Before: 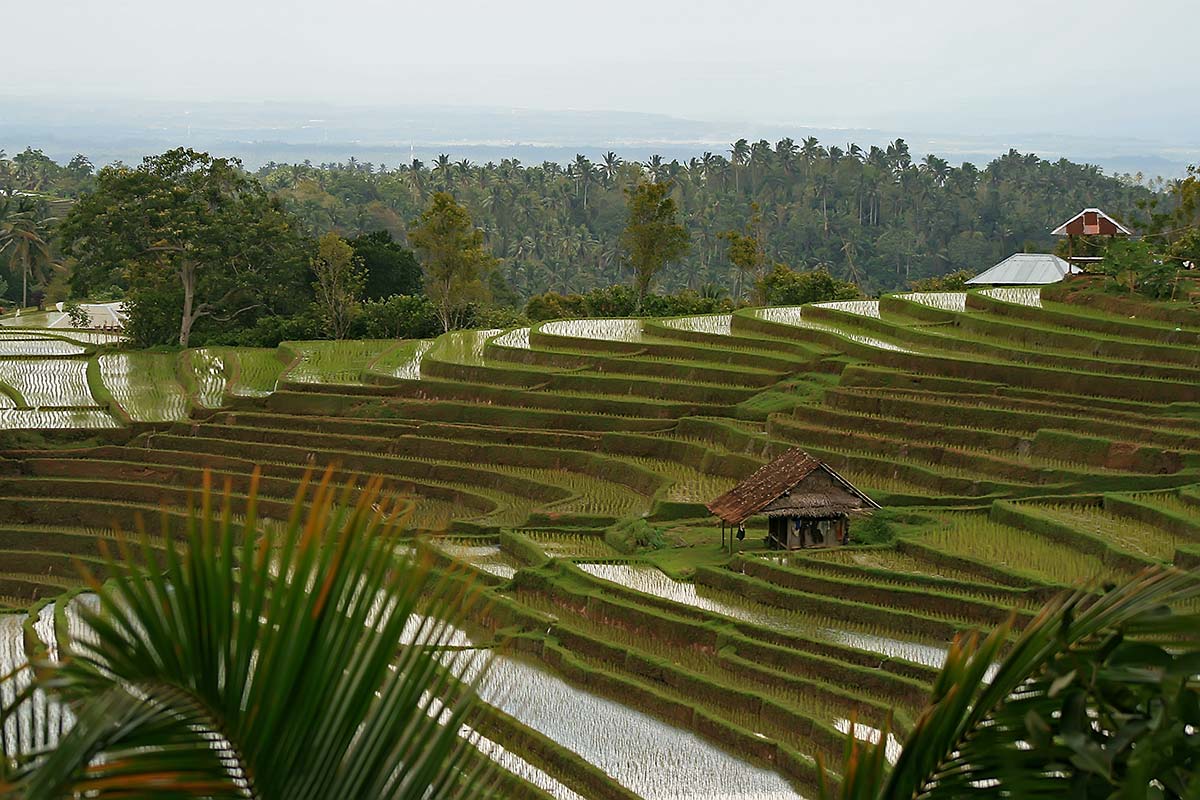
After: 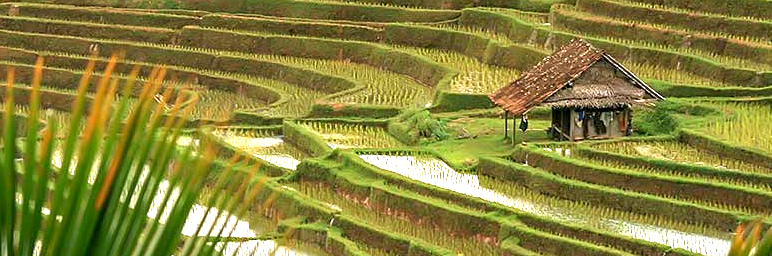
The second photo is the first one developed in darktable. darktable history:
crop: left 18.091%, top 51.13%, right 17.525%, bottom 16.85%
exposure: black level correction 0.001, exposure 1.735 EV, compensate highlight preservation false
local contrast: on, module defaults
